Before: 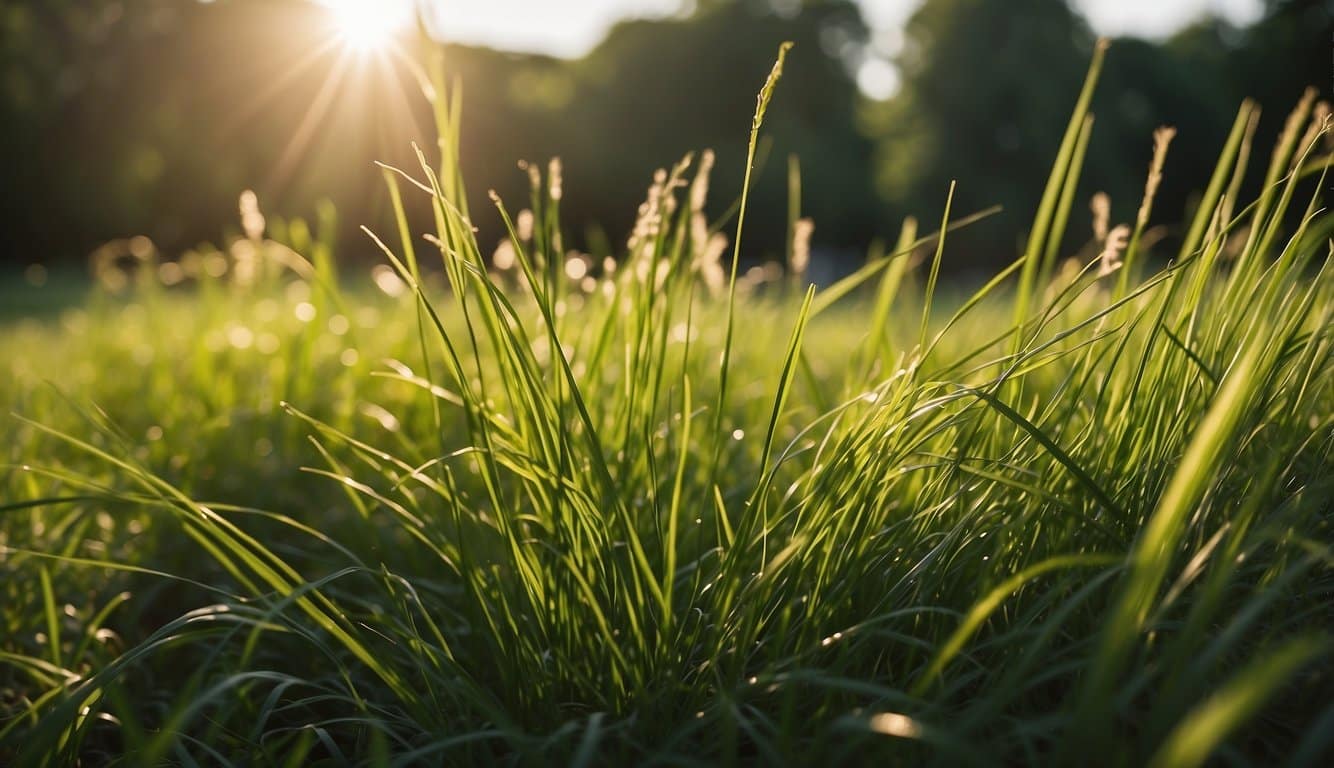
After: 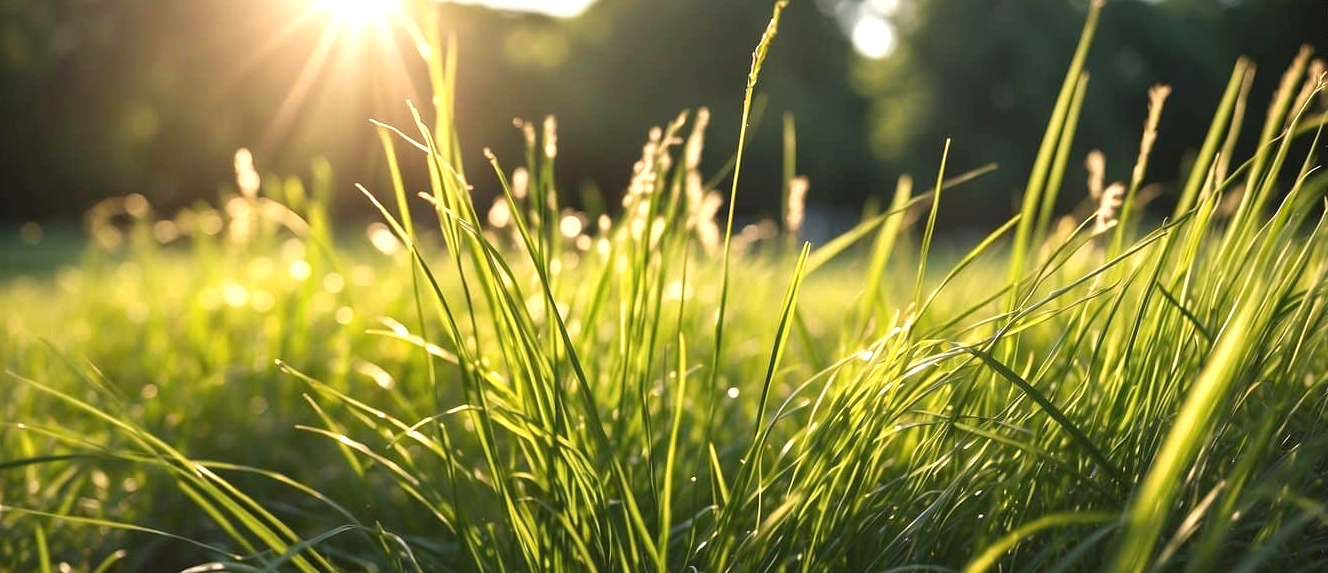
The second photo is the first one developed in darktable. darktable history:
crop: left 0.387%, top 5.469%, bottom 19.809%
exposure: black level correction 0, exposure 0.7 EV, compensate exposure bias true, compensate highlight preservation false
